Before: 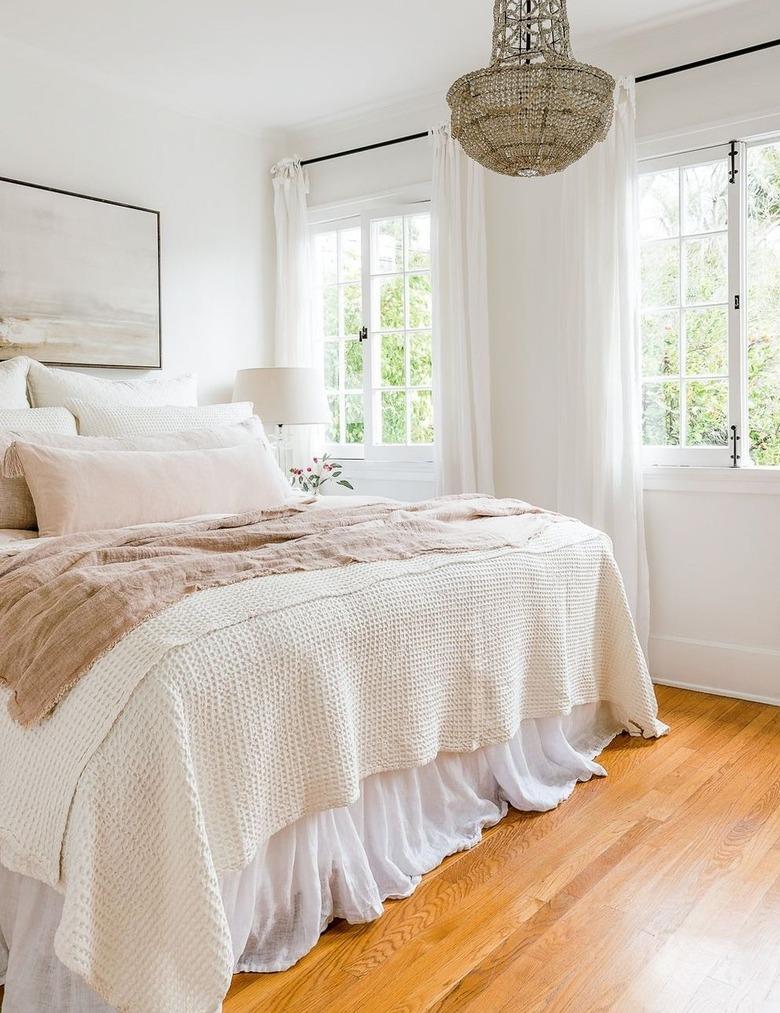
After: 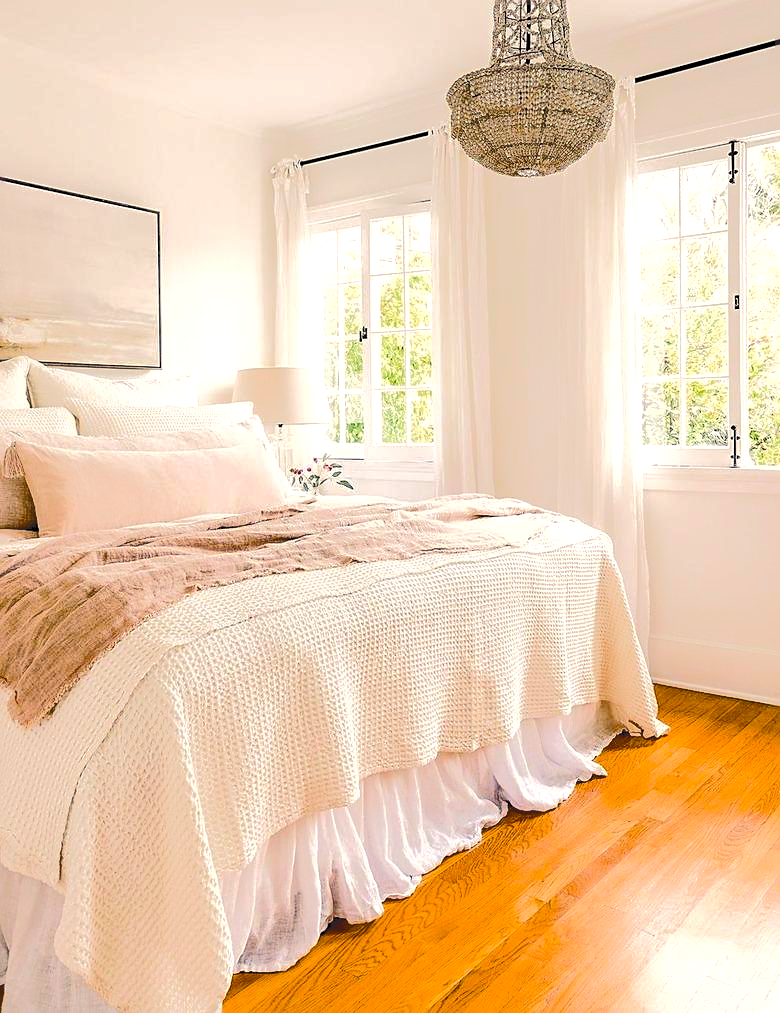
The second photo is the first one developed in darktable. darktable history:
color balance rgb: shadows lift › luminance -21.683%, shadows lift › chroma 6.584%, shadows lift › hue 272.49°, highlights gain › chroma 3.042%, highlights gain › hue 60.18°, perceptual saturation grading › global saturation 30.724%, perceptual brilliance grading › global brilliance 17.846%, saturation formula JzAzBz (2021)
sharpen: on, module defaults
tone curve: curves: ch0 [(0, 0) (0.003, 0.145) (0.011, 0.148) (0.025, 0.15) (0.044, 0.159) (0.069, 0.16) (0.1, 0.164) (0.136, 0.182) (0.177, 0.213) (0.224, 0.247) (0.277, 0.298) (0.335, 0.37) (0.399, 0.456) (0.468, 0.552) (0.543, 0.641) (0.623, 0.713) (0.709, 0.768) (0.801, 0.825) (0.898, 0.868) (1, 1)], color space Lab, independent channels
